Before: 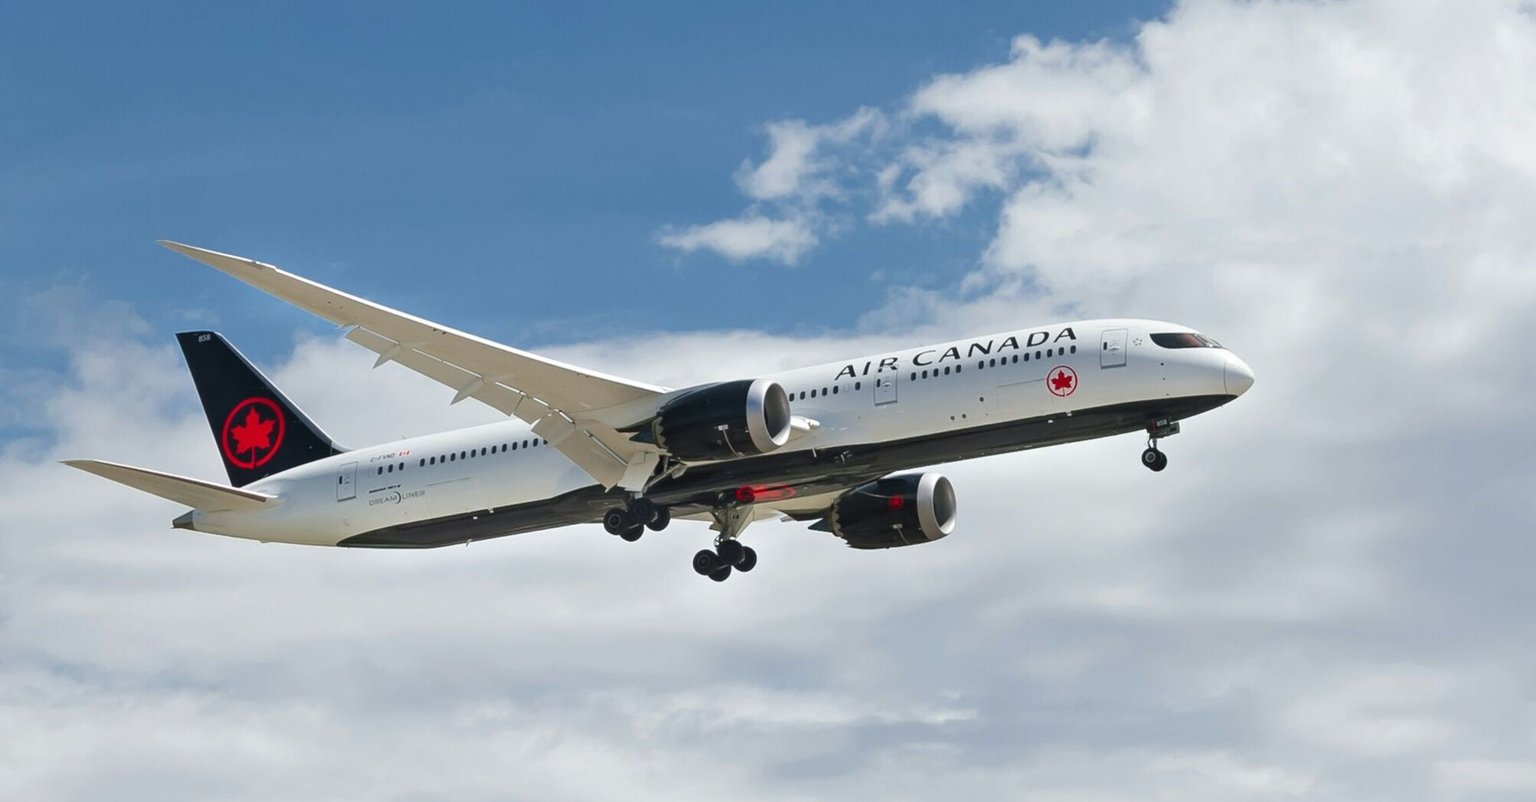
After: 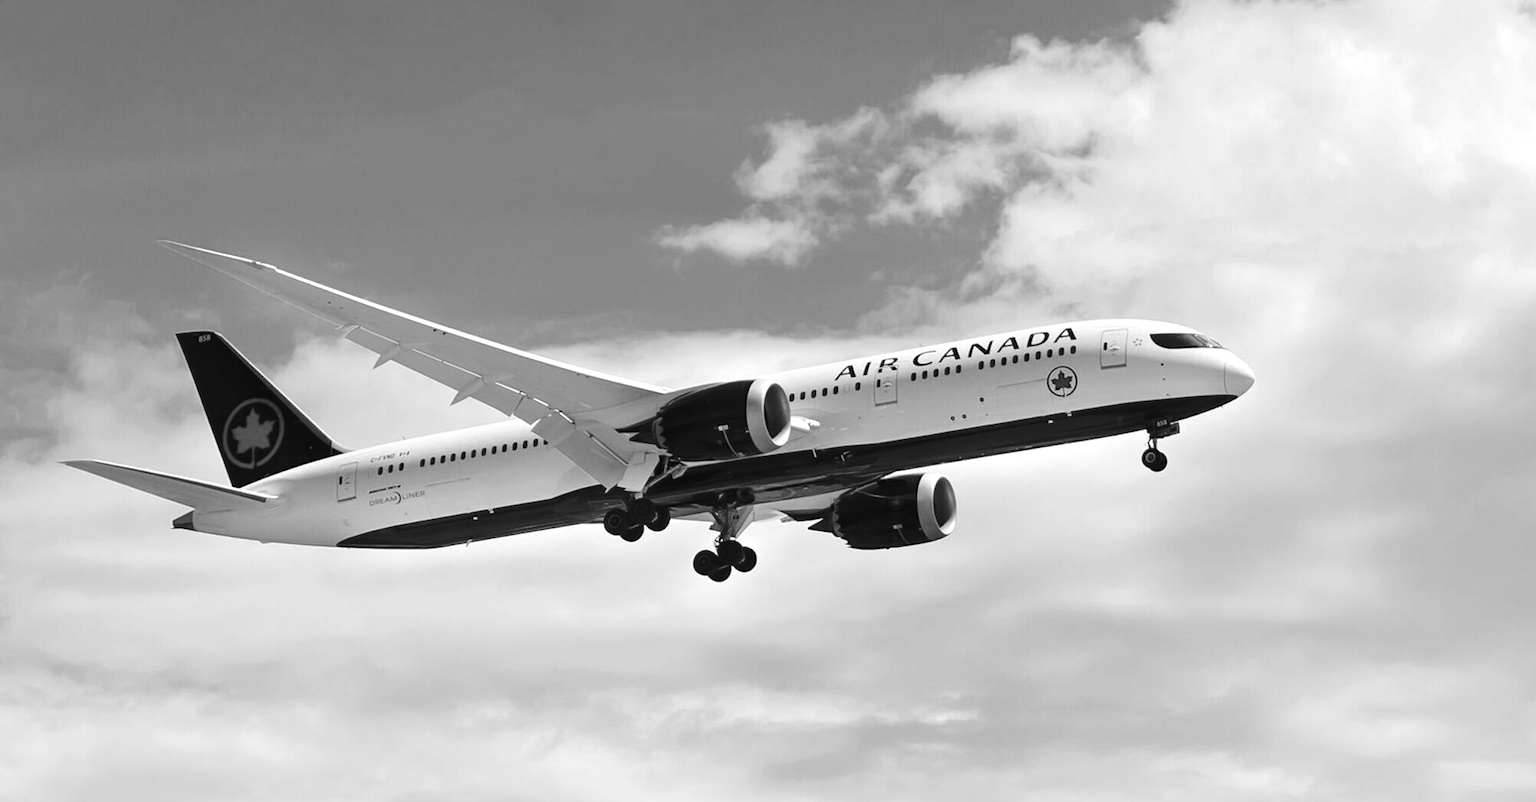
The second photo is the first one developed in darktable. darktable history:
base curve: curves: ch0 [(0, 0) (0.073, 0.04) (0.157, 0.139) (0.492, 0.492) (0.758, 0.758) (1, 1)], preserve colors none
color balance: mode lift, gamma, gain (sRGB), lift [0.997, 0.979, 1.021, 1.011], gamma [1, 1.084, 0.916, 0.998], gain [1, 0.87, 1.13, 1.101], contrast 4.55%, contrast fulcrum 38.24%, output saturation 104.09%
monochrome: on, module defaults
